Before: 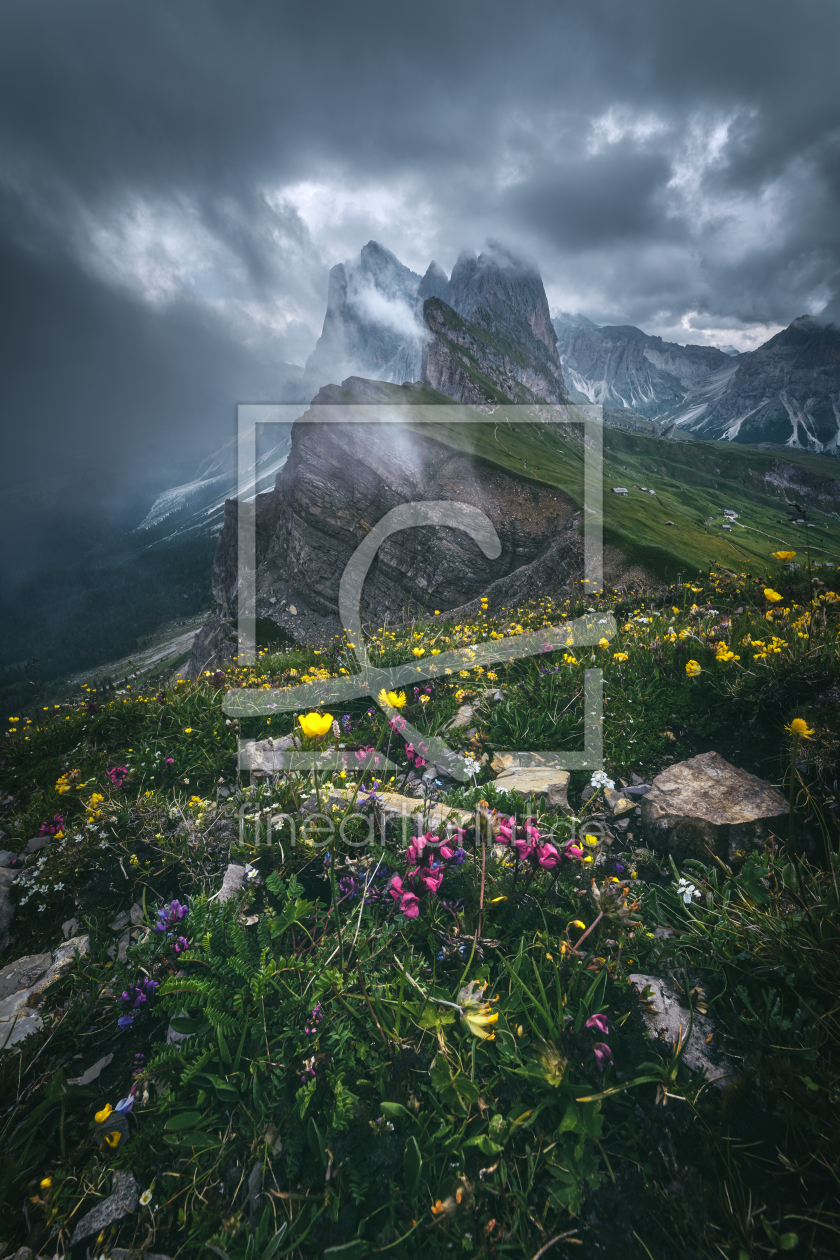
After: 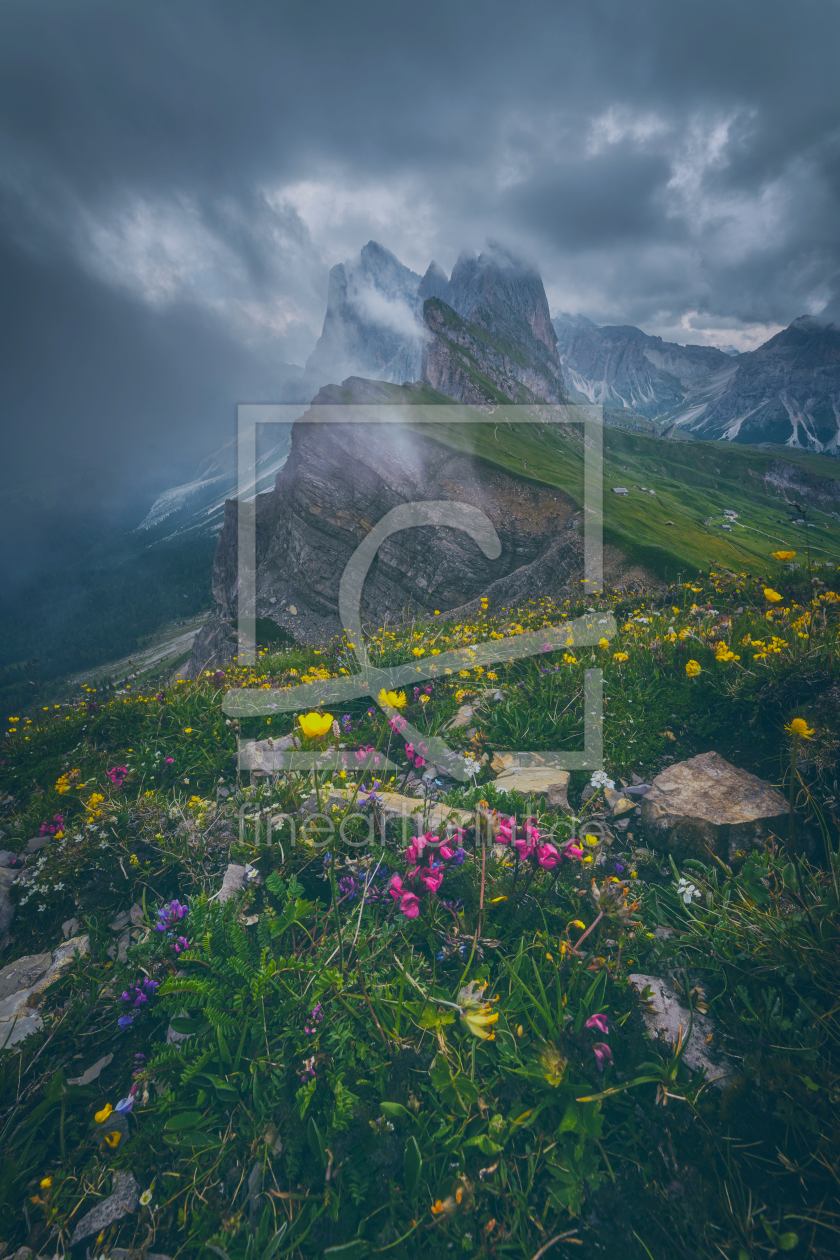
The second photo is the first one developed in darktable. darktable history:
color balance rgb: power › hue 214.24°, global offset › chroma 0.056%, global offset › hue 253.79°, perceptual saturation grading › global saturation 17.835%, contrast -29.766%
